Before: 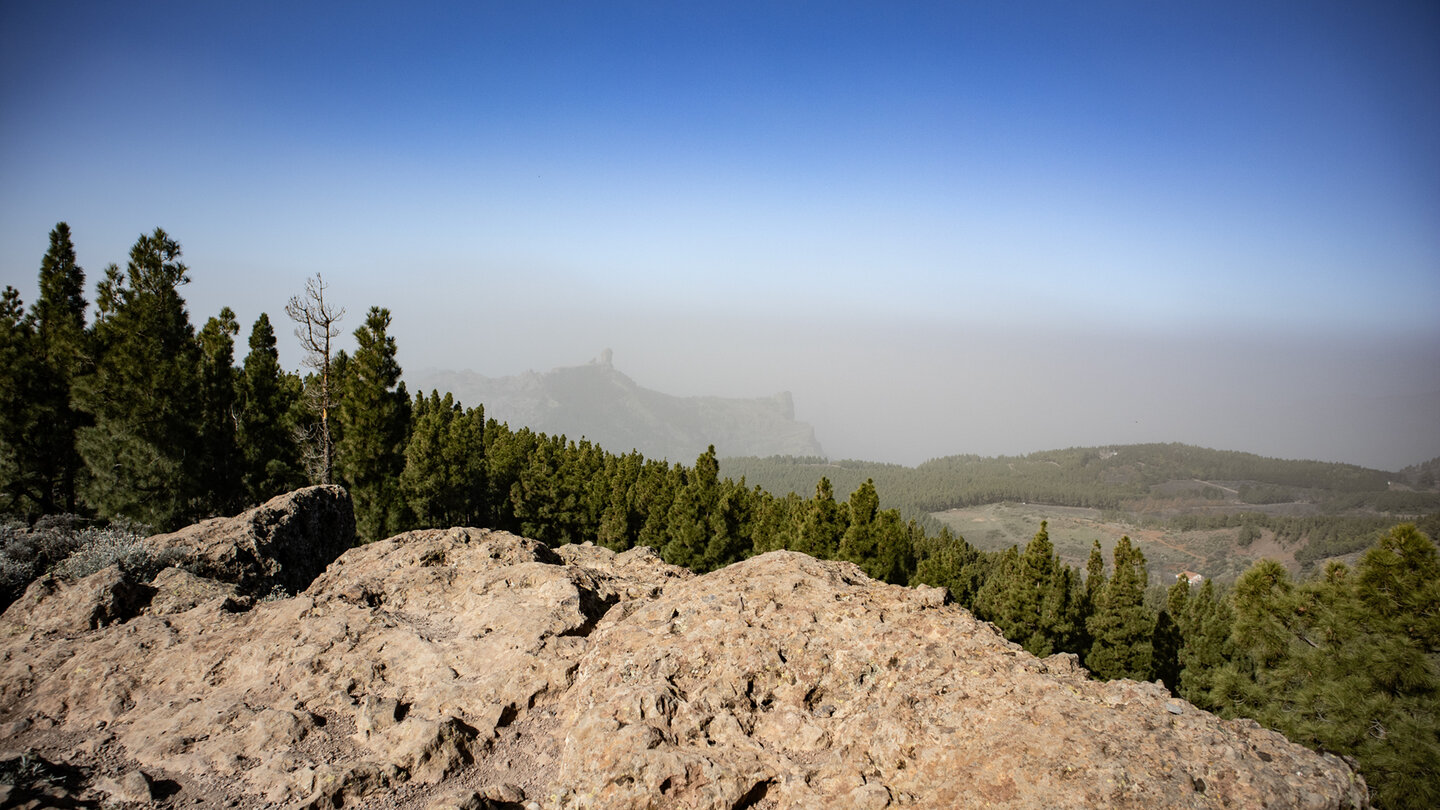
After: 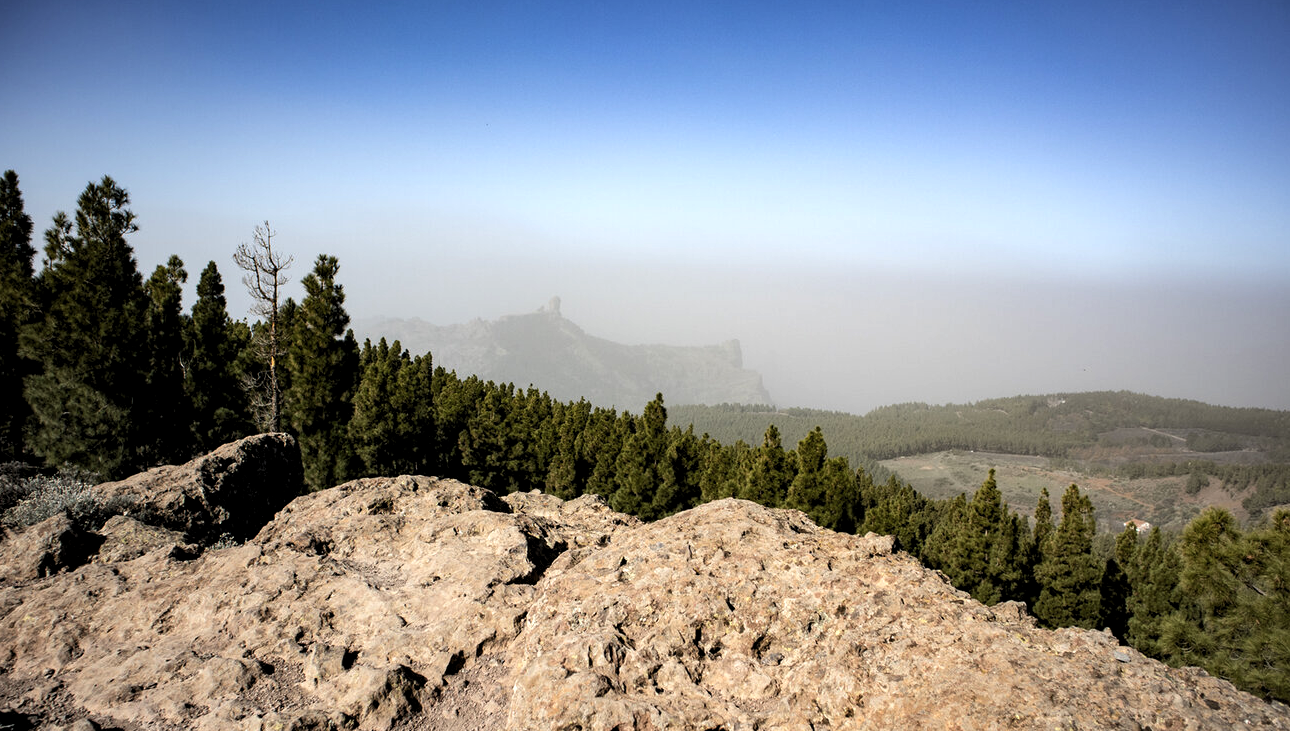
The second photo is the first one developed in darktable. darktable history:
levels: levels [0.052, 0.496, 0.908]
crop: left 3.669%, top 6.502%, right 6.689%, bottom 3.245%
